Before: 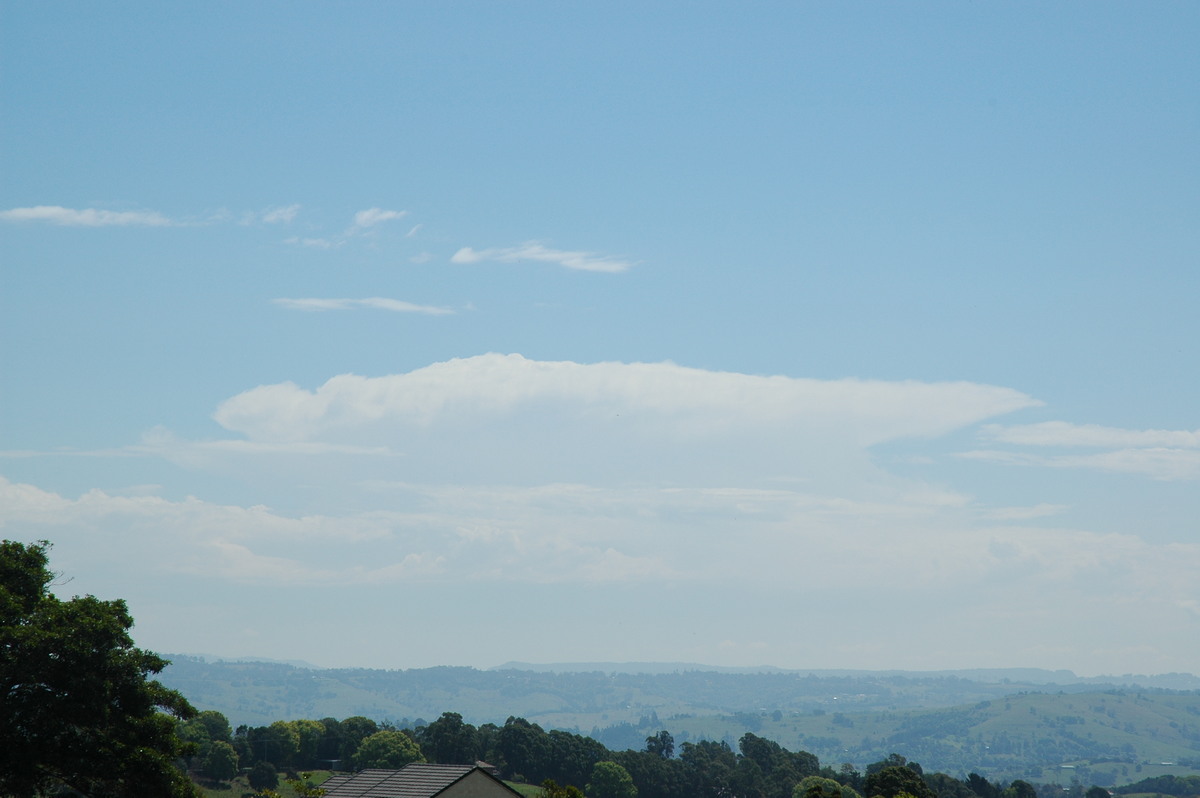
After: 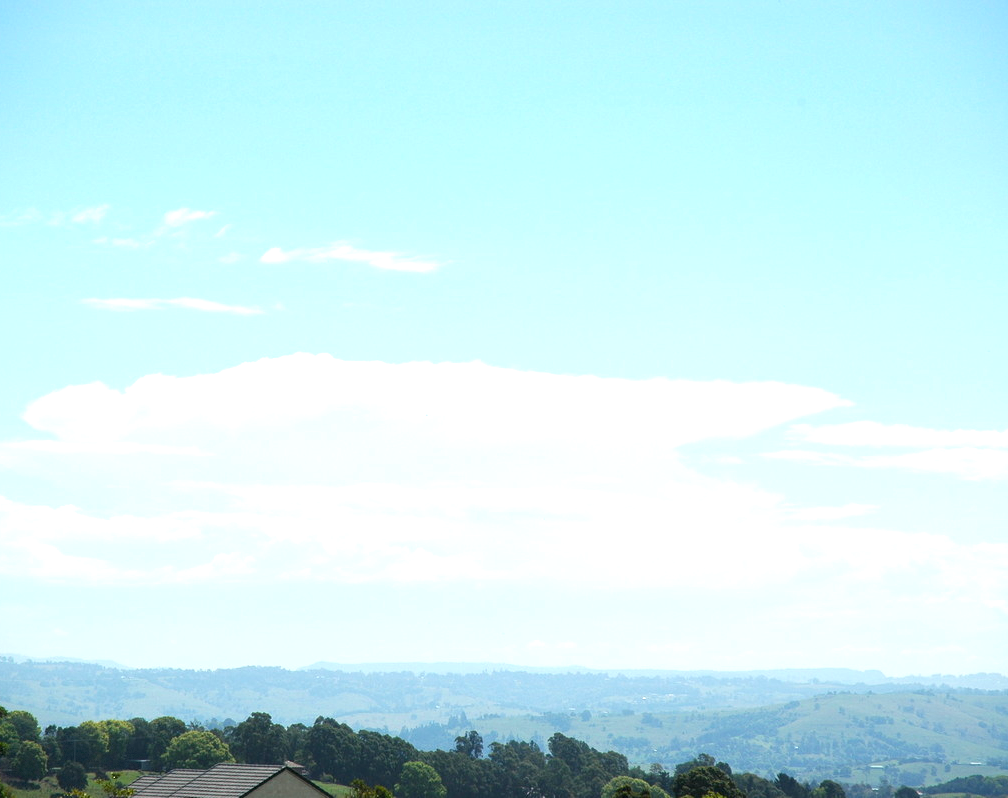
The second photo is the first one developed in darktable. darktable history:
crop: left 15.938%
exposure: black level correction 0.001, exposure 1.128 EV, compensate exposure bias true, compensate highlight preservation false
vignetting: fall-off start 100.78%, brightness -0.25, saturation 0.136, dithering 8-bit output
